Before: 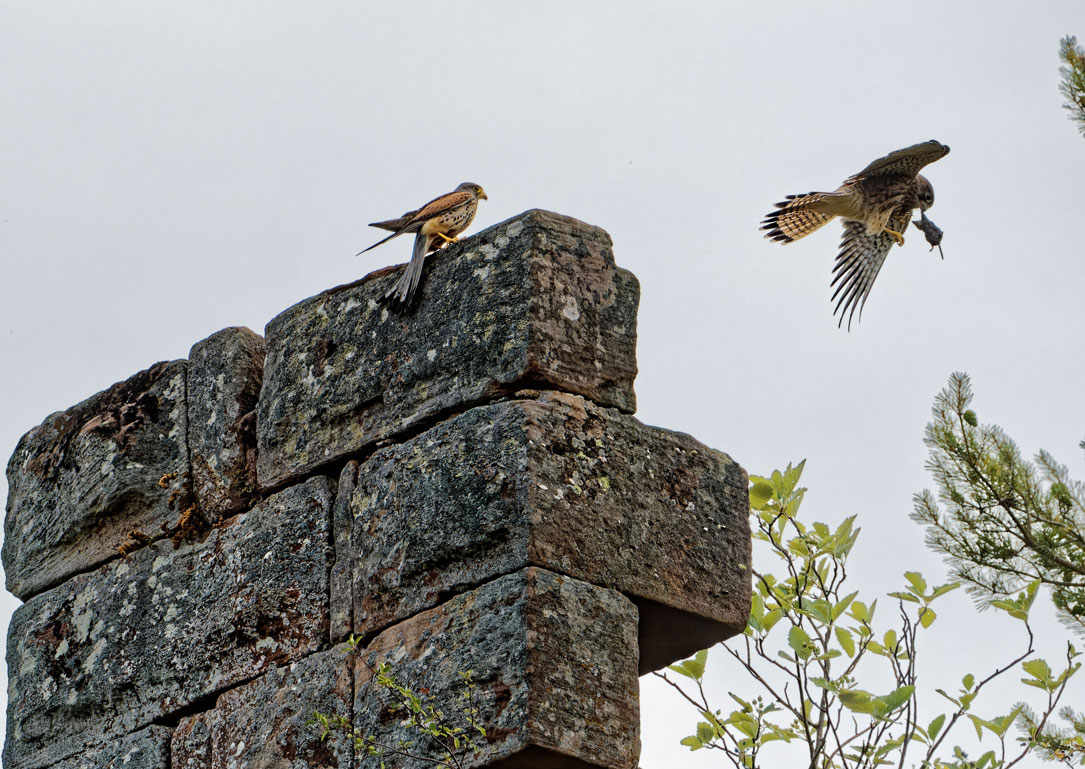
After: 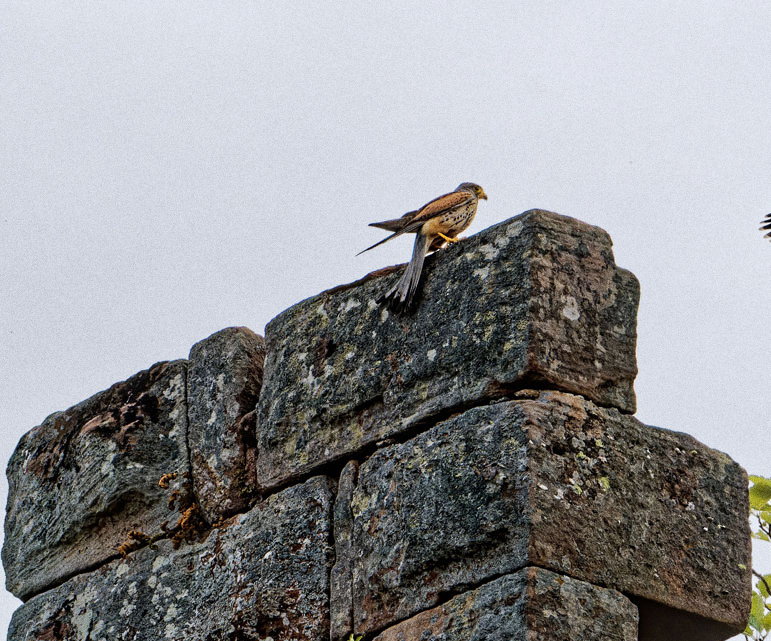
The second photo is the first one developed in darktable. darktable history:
crop: right 28.885%, bottom 16.626%
tone curve: curves: ch0 [(0, 0) (0.003, 0.003) (0.011, 0.011) (0.025, 0.025) (0.044, 0.044) (0.069, 0.068) (0.1, 0.099) (0.136, 0.134) (0.177, 0.175) (0.224, 0.222) (0.277, 0.274) (0.335, 0.331) (0.399, 0.395) (0.468, 0.463) (0.543, 0.554) (0.623, 0.632) (0.709, 0.716) (0.801, 0.805) (0.898, 0.9) (1, 1)], preserve colors none
rotate and perspective: automatic cropping original format, crop left 0, crop top 0
grain: coarseness 11.82 ISO, strength 36.67%, mid-tones bias 74.17%
white balance: red 1.004, blue 1.024
